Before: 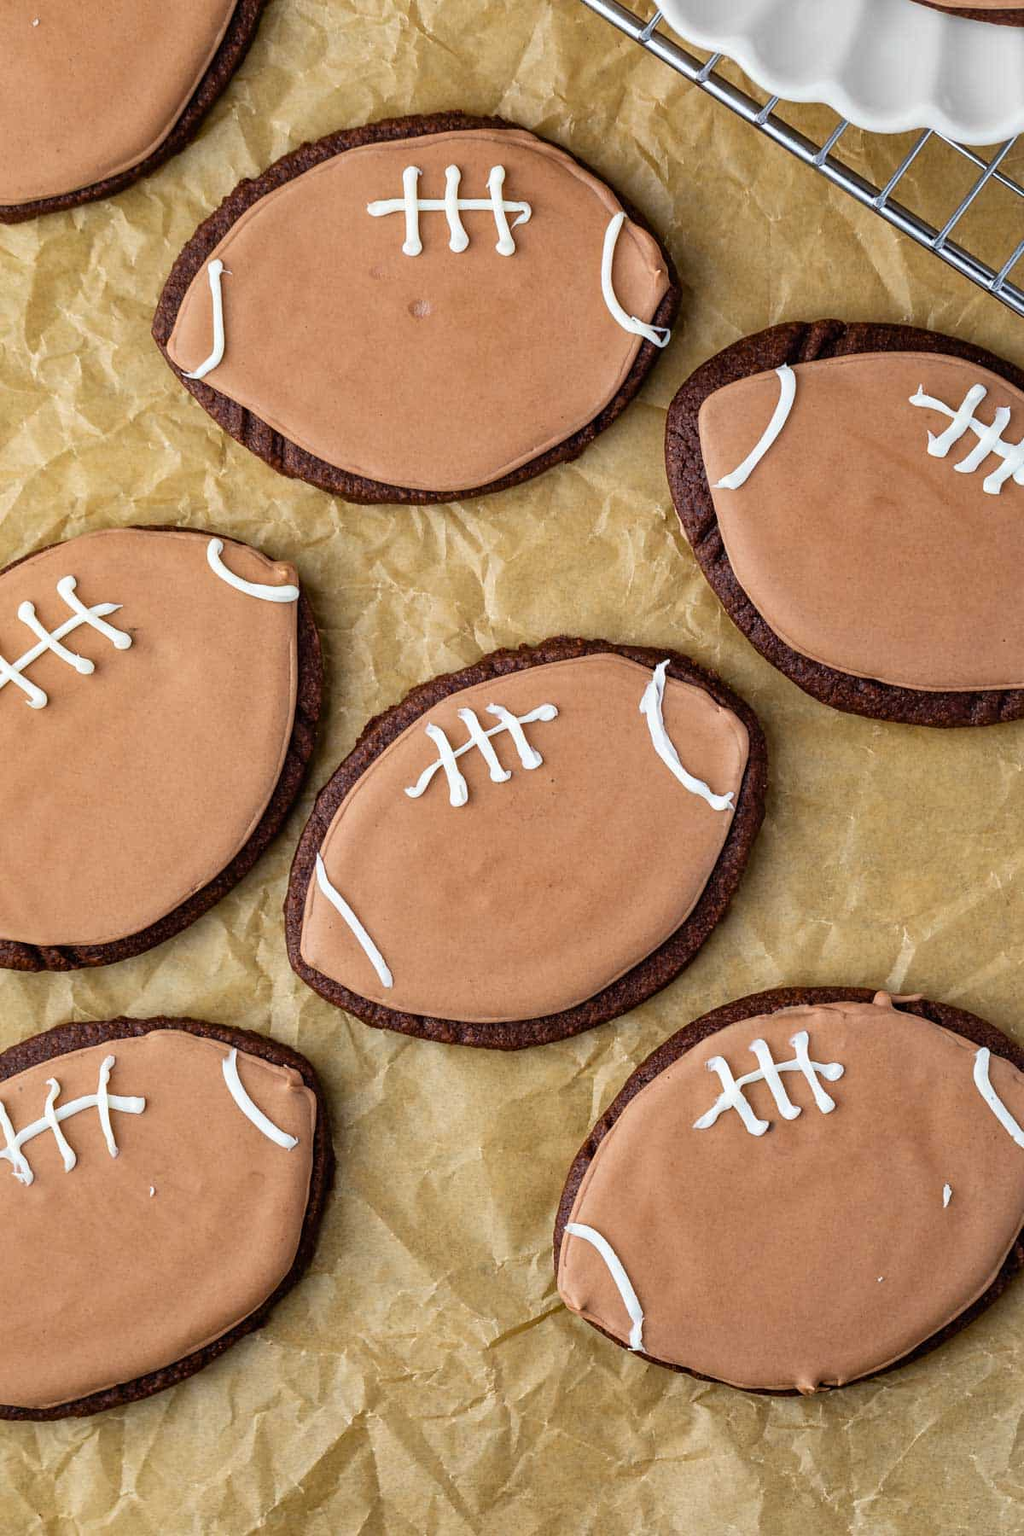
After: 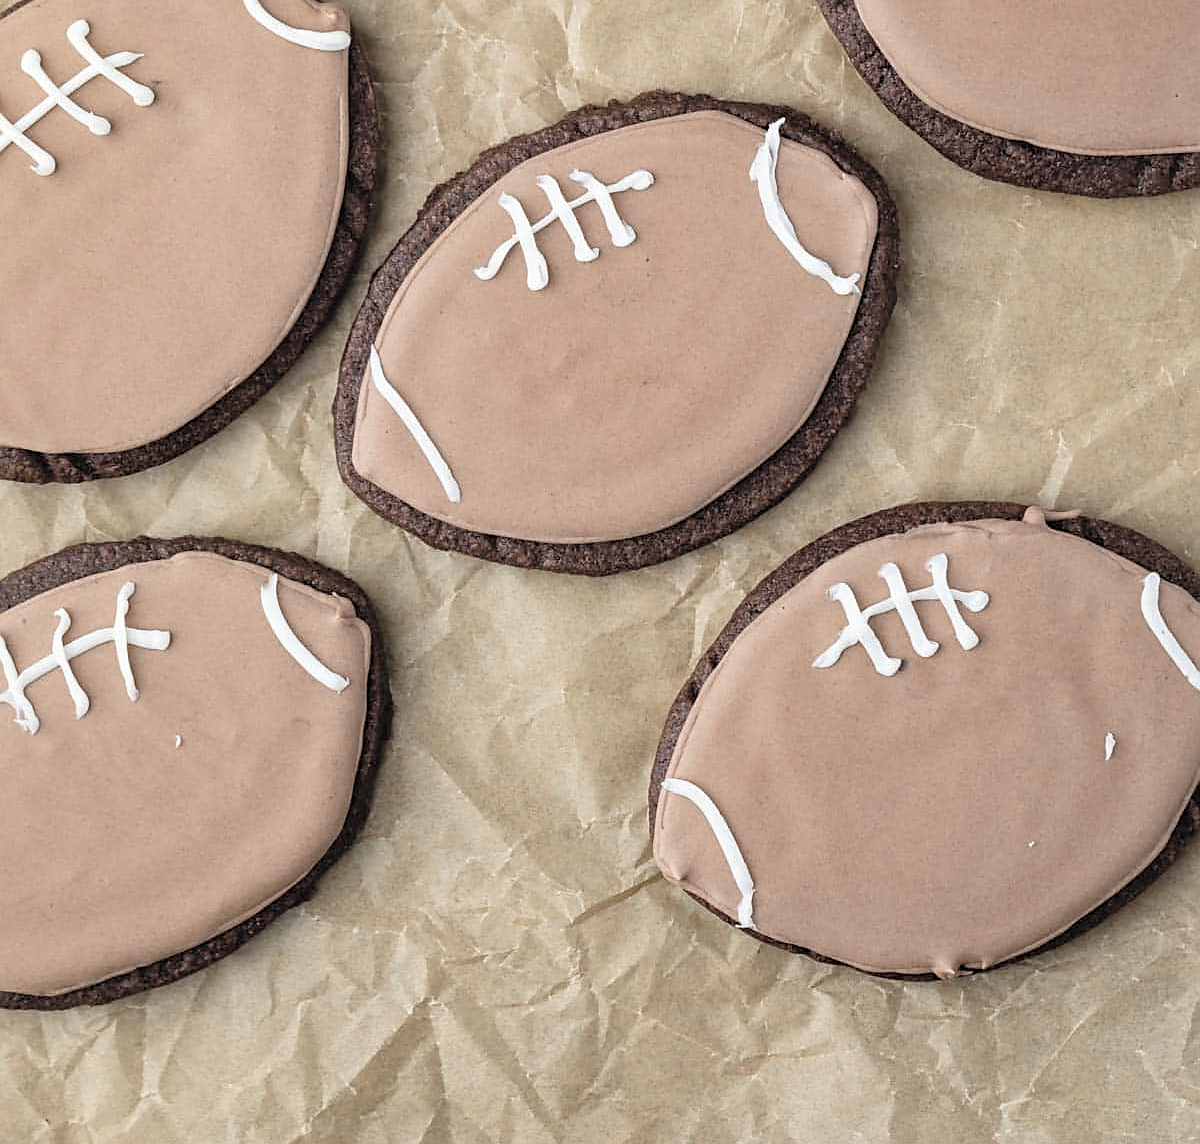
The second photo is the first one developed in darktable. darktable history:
contrast brightness saturation: brightness 0.18, saturation -0.5
white balance: emerald 1
crop and rotate: top 36.435%
sharpen: radius 1.864, amount 0.398, threshold 1.271
shadows and highlights: radius 125.46, shadows 21.19, highlights -21.19, low approximation 0.01
